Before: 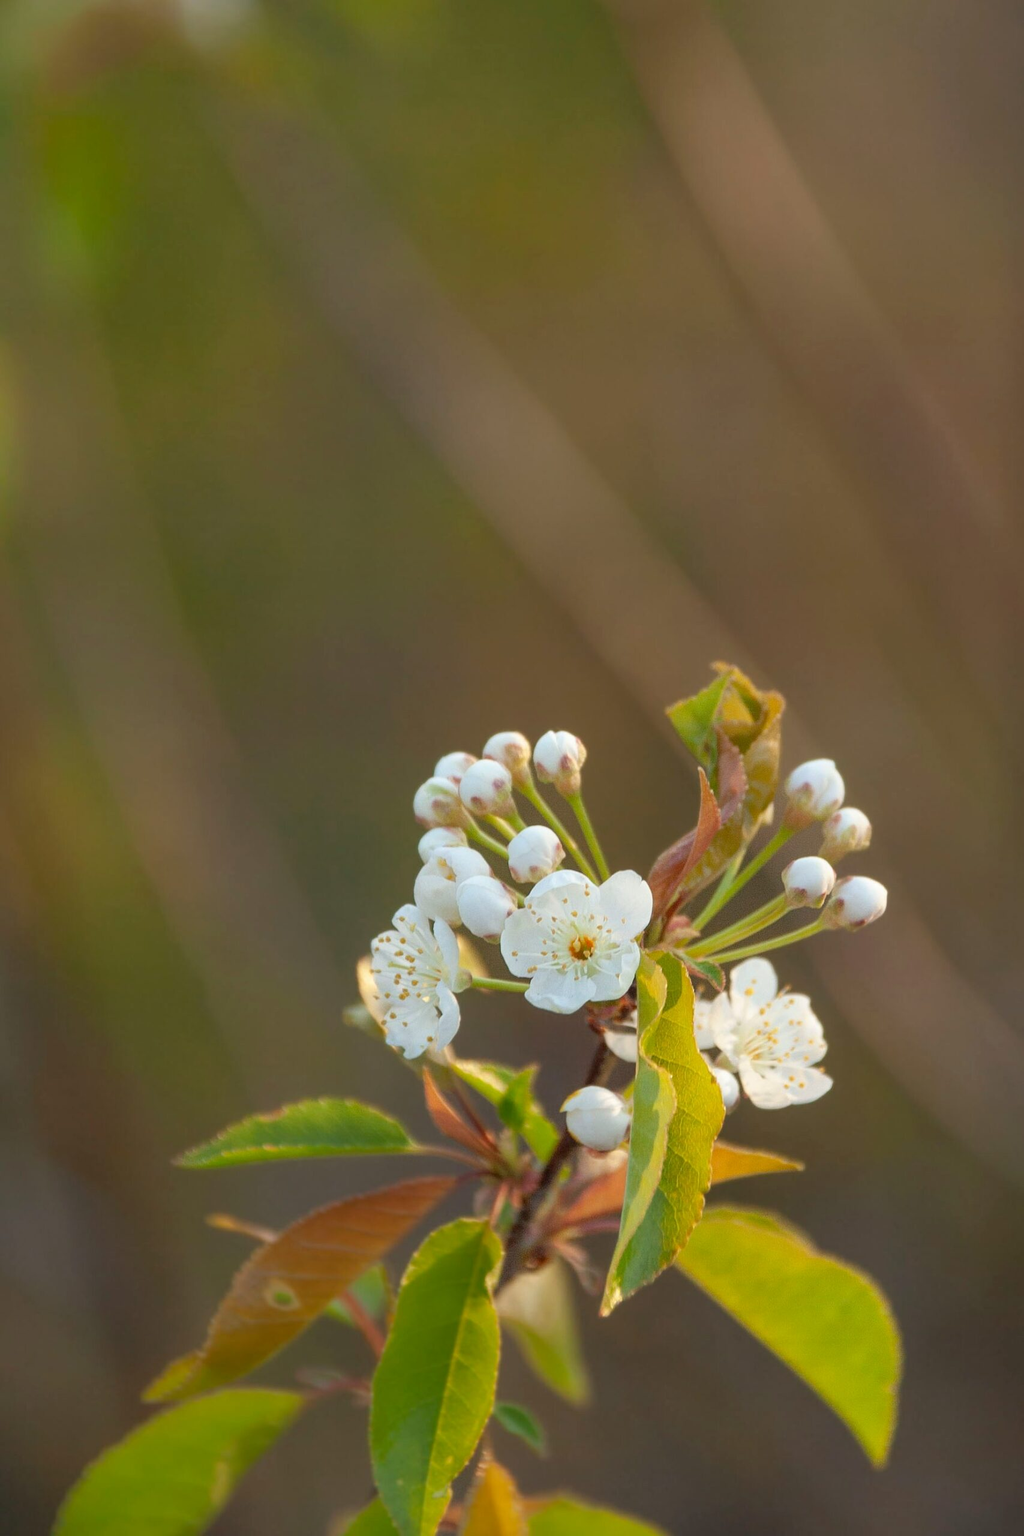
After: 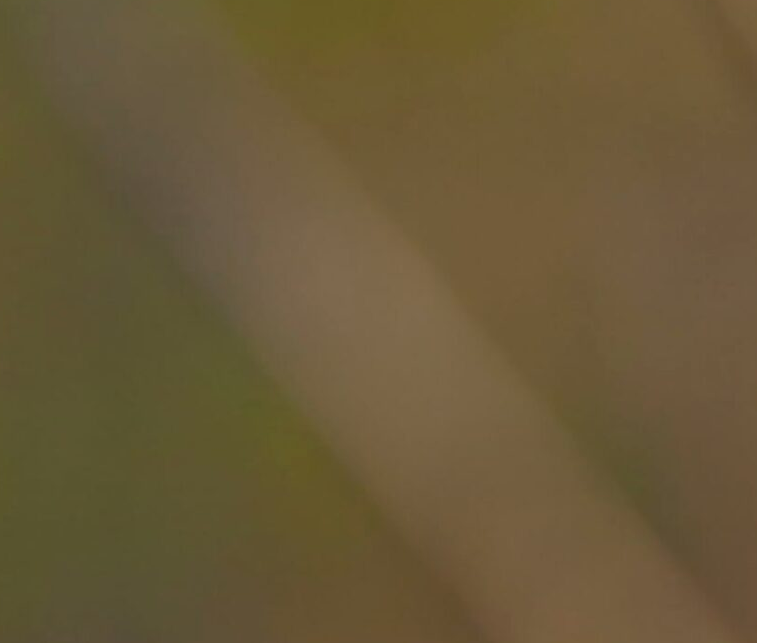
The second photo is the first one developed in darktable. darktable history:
crop: left 28.896%, top 16.842%, right 26.738%, bottom 58.003%
